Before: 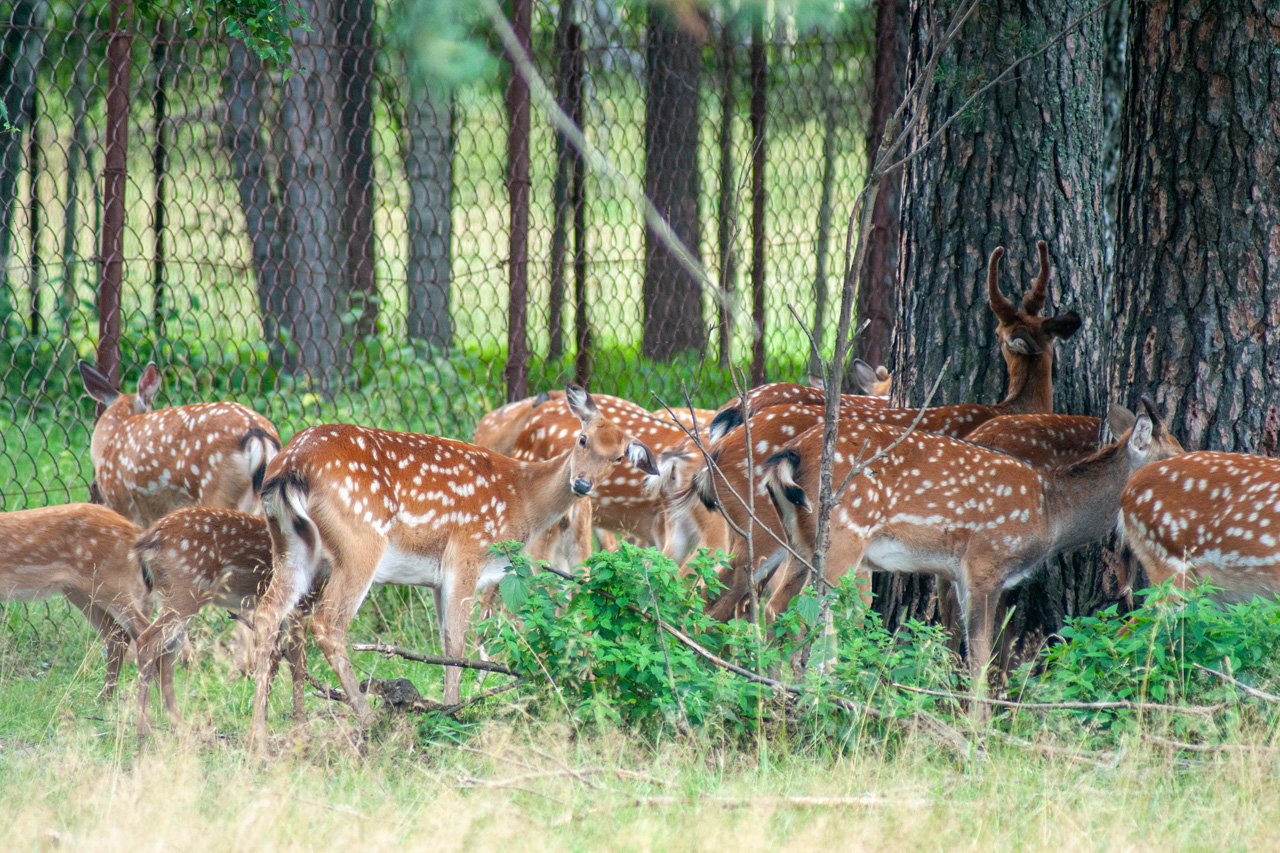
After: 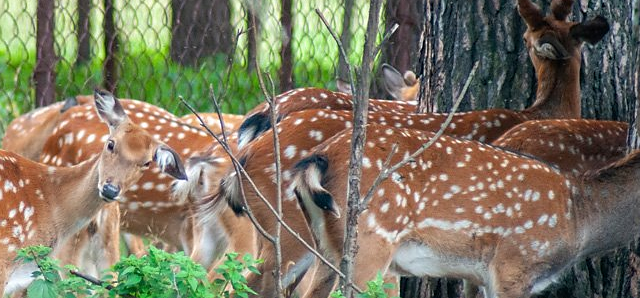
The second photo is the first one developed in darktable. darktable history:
sharpen: radius 1.047, threshold 0.992
crop: left 36.901%, top 34.592%, right 13.022%, bottom 30.428%
